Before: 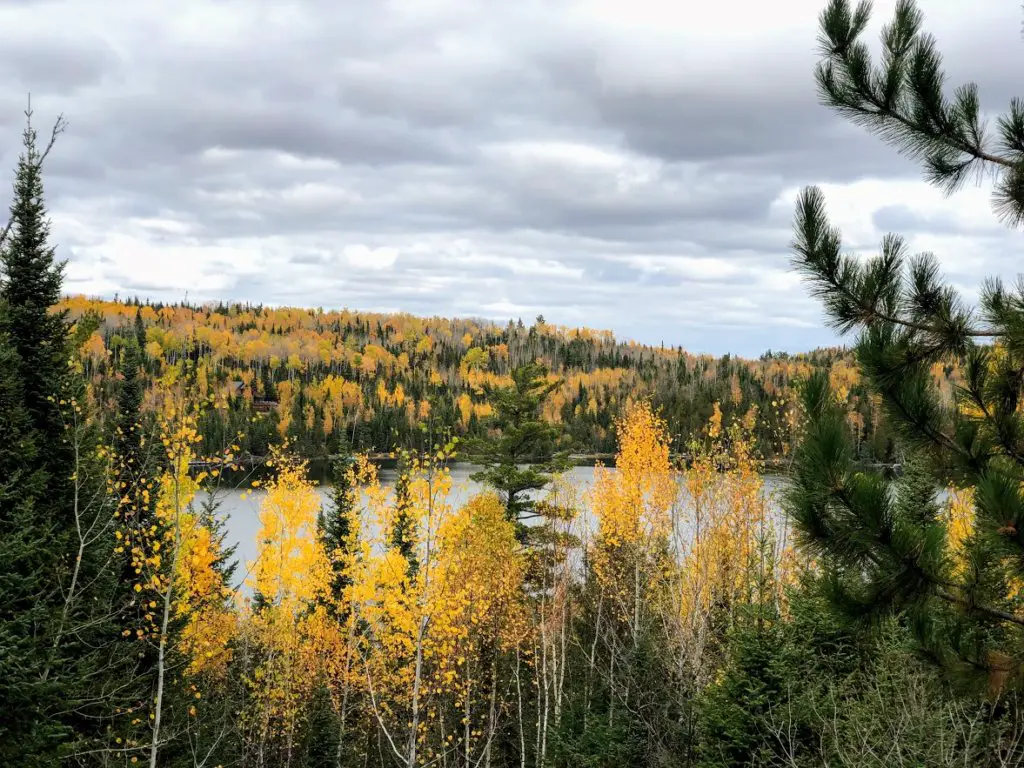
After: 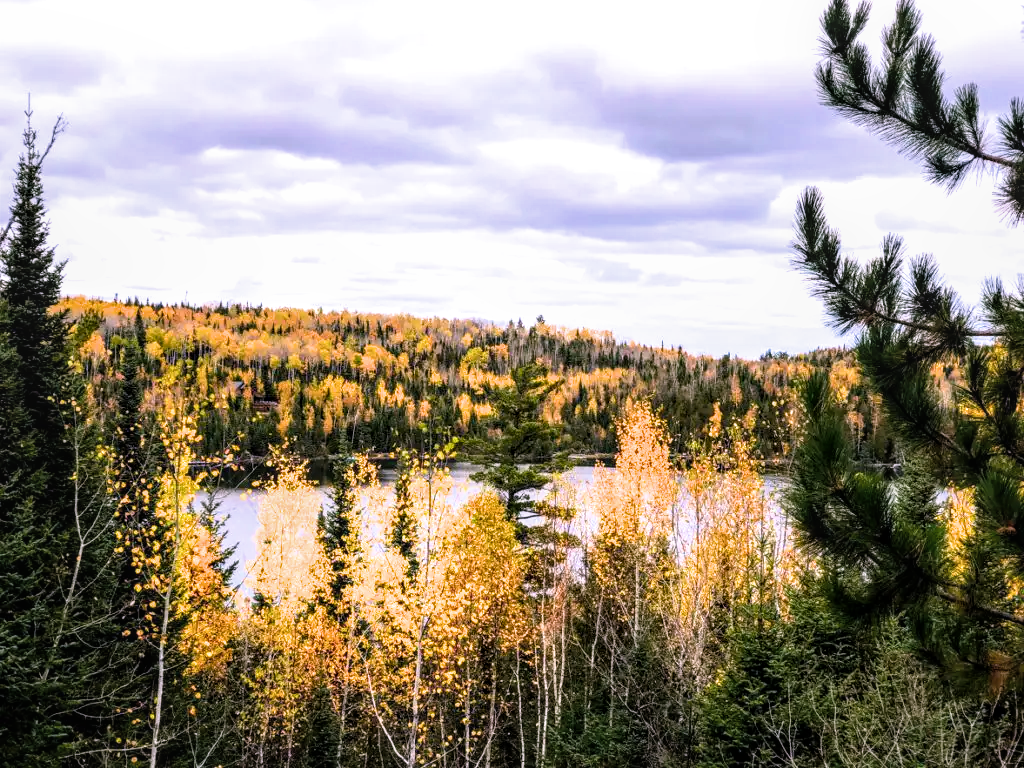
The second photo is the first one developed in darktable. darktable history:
filmic rgb: black relative exposure -9.08 EV, white relative exposure 2.3 EV, hardness 7.49
local contrast: on, module defaults
exposure: exposure 0.178 EV, compensate exposure bias true
color balance rgb: global vibrance 42.74%
white balance: red 1.066, blue 1.119
